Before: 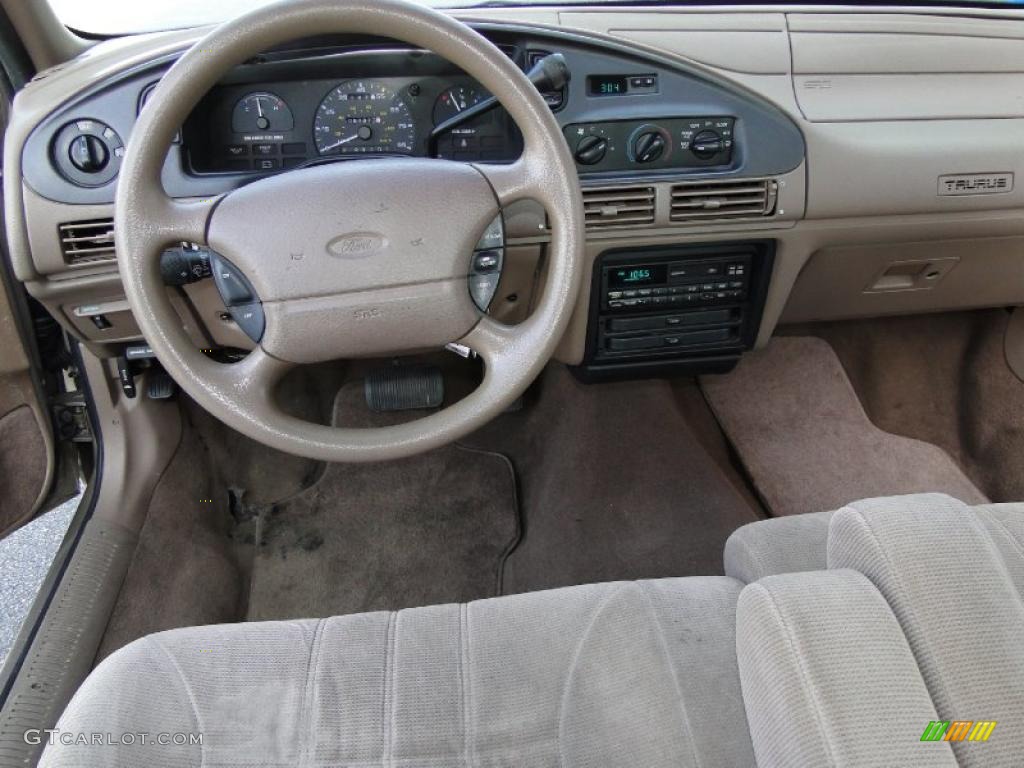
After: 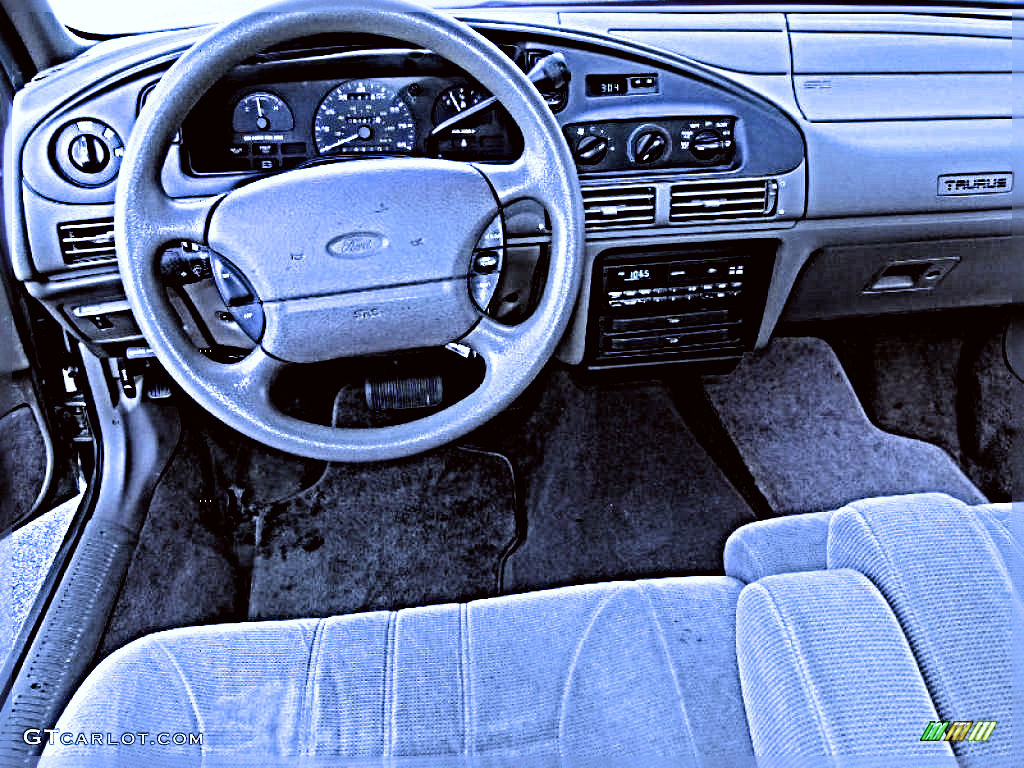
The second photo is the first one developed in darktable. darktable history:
sharpen: radius 6.3, amount 1.8, threshold 0
white balance: red 0.766, blue 1.537
filmic rgb: black relative exposure -3.64 EV, white relative exposure 2.44 EV, hardness 3.29
color correction: highlights a* -2.73, highlights b* -2.09, shadows a* 2.41, shadows b* 2.73
